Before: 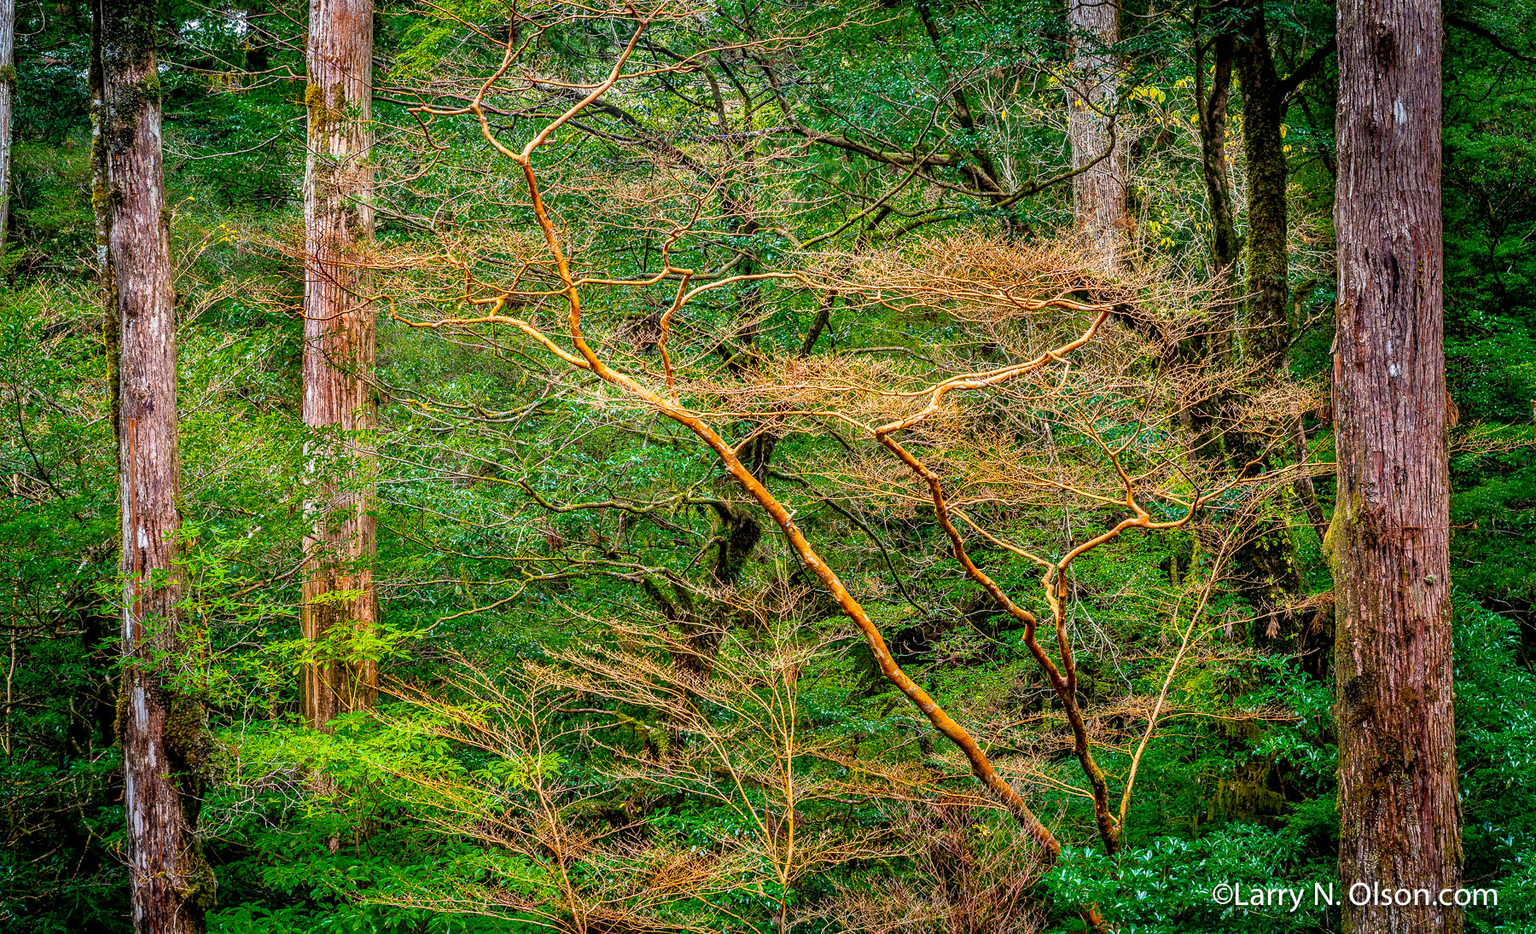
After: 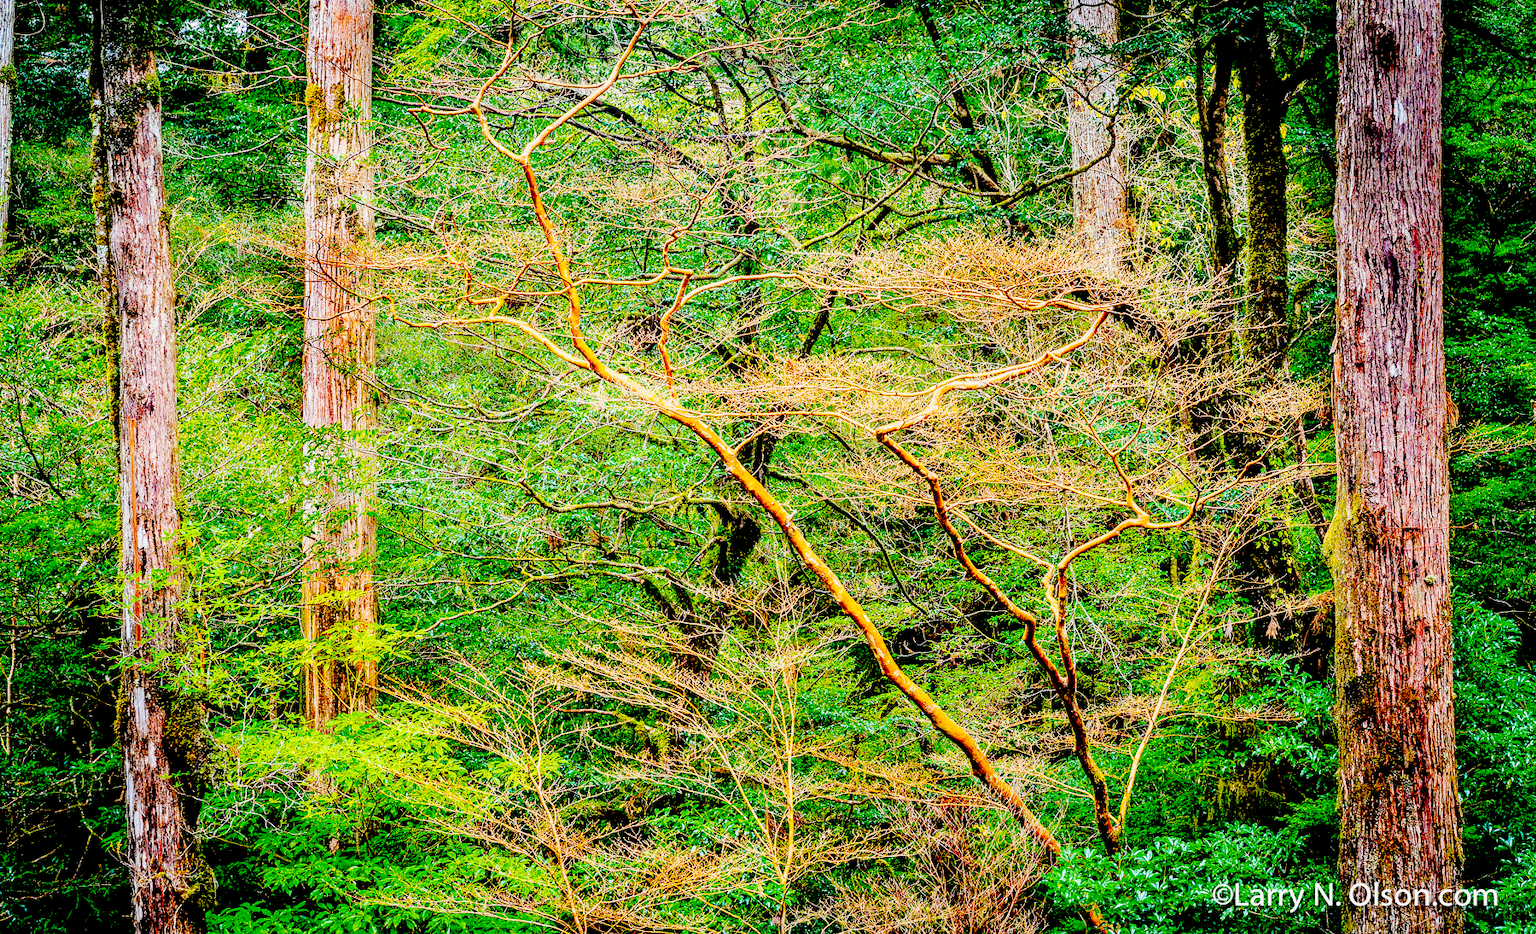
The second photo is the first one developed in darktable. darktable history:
haze removal: compatibility mode true, adaptive false
base curve: curves: ch0 [(0, 0) (0.036, 0.01) (0.123, 0.254) (0.258, 0.504) (0.507, 0.748) (1, 1)], preserve colors none
rgb levels: preserve colors sum RGB, levels [[0.038, 0.433, 0.934], [0, 0.5, 1], [0, 0.5, 1]]
